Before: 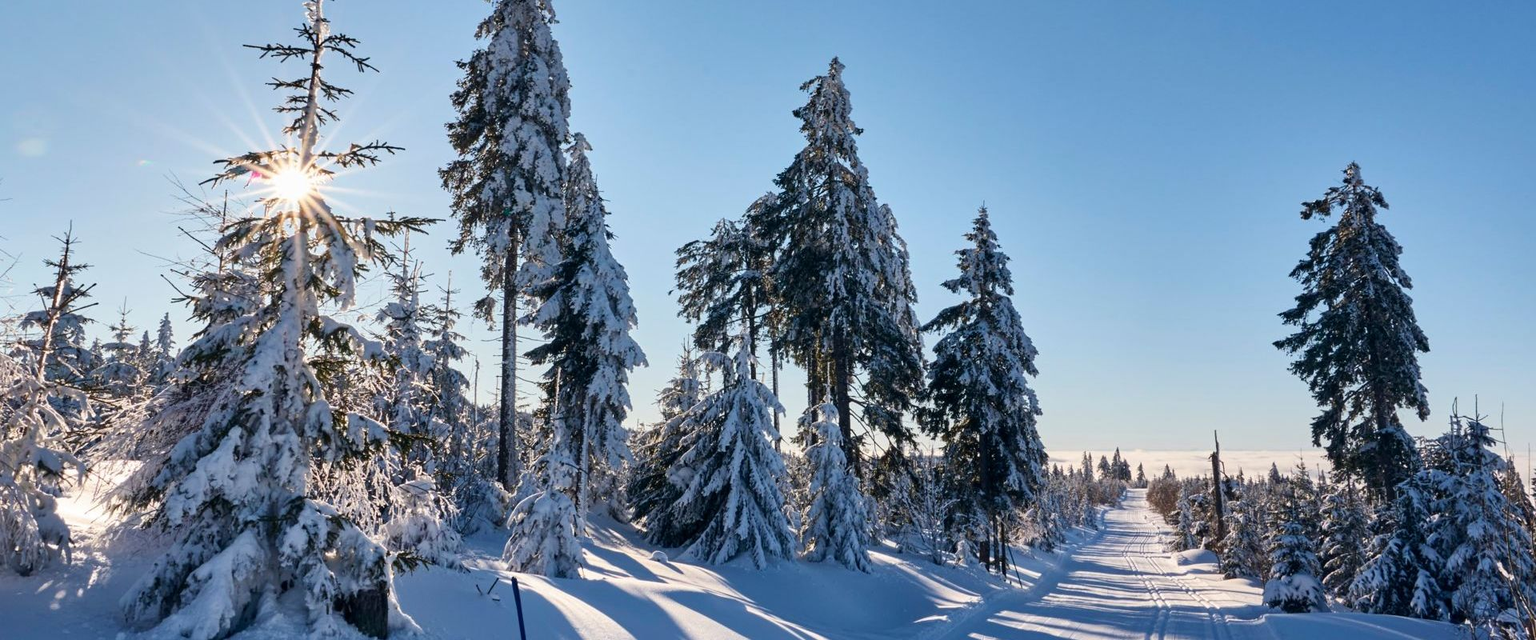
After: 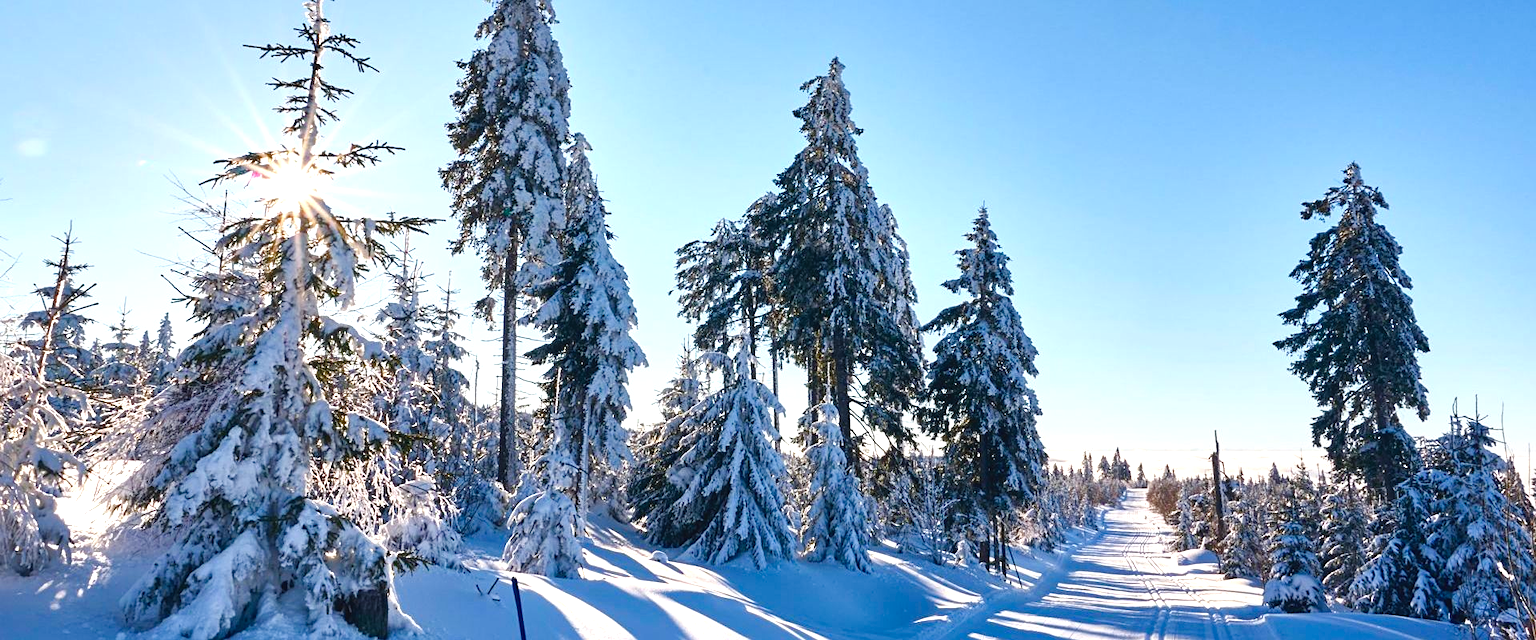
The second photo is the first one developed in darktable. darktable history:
sharpen: amount 0.2
exposure: exposure 0.667 EV, compensate highlight preservation false
color balance rgb: power › hue 313.95°, global offset › luminance 0.481%, global offset › hue 60.84°, perceptual saturation grading › global saturation 27.231%, perceptual saturation grading › highlights -28.528%, perceptual saturation grading › mid-tones 15.308%, perceptual saturation grading › shadows 32.872%
